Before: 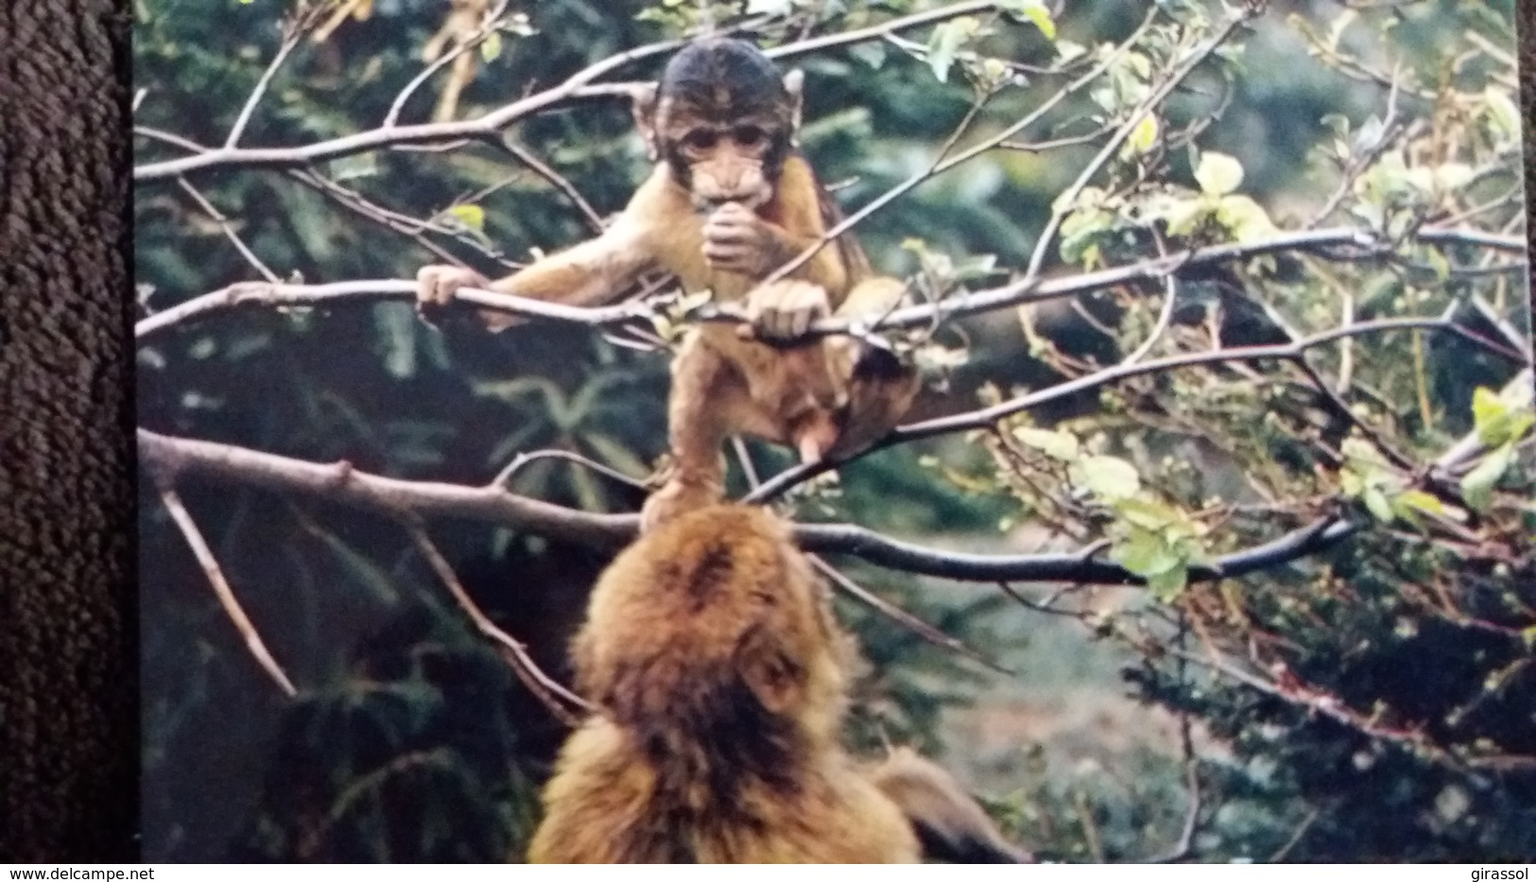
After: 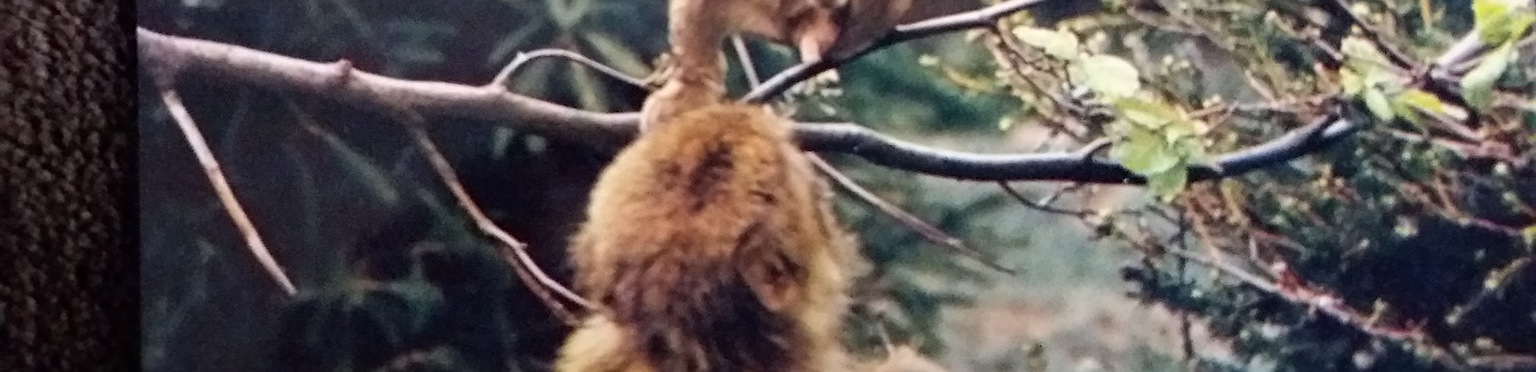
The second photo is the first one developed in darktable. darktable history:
crop: top 45.513%, bottom 12.199%
tone equalizer: edges refinement/feathering 500, mask exposure compensation -1.57 EV, preserve details no
sharpen: on, module defaults
